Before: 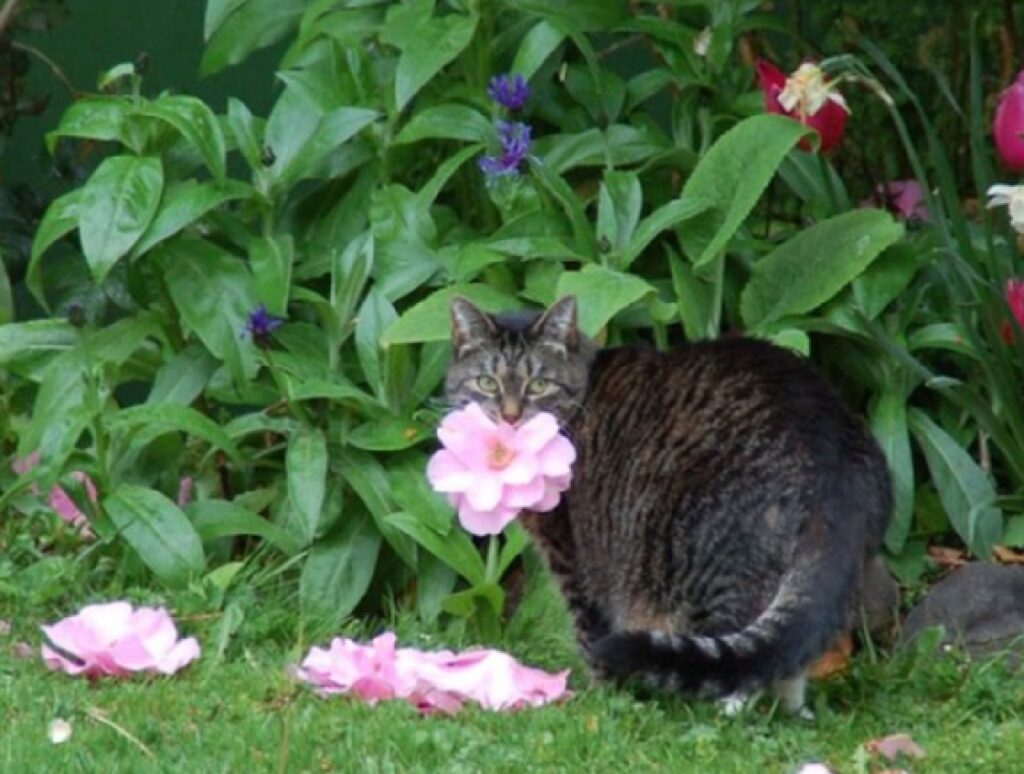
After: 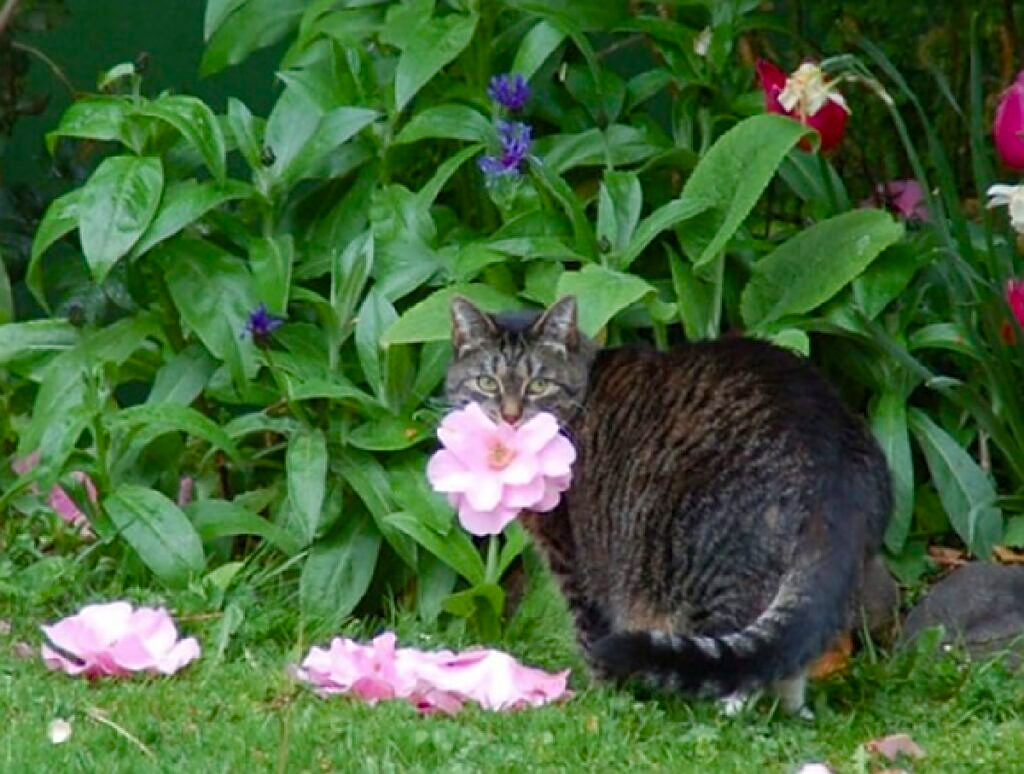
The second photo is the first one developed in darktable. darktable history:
color balance: mode lift, gamma, gain (sRGB)
sharpen: on, module defaults
color balance rgb: perceptual saturation grading › global saturation 20%, perceptual saturation grading › highlights -25%, perceptual saturation grading › shadows 25%
